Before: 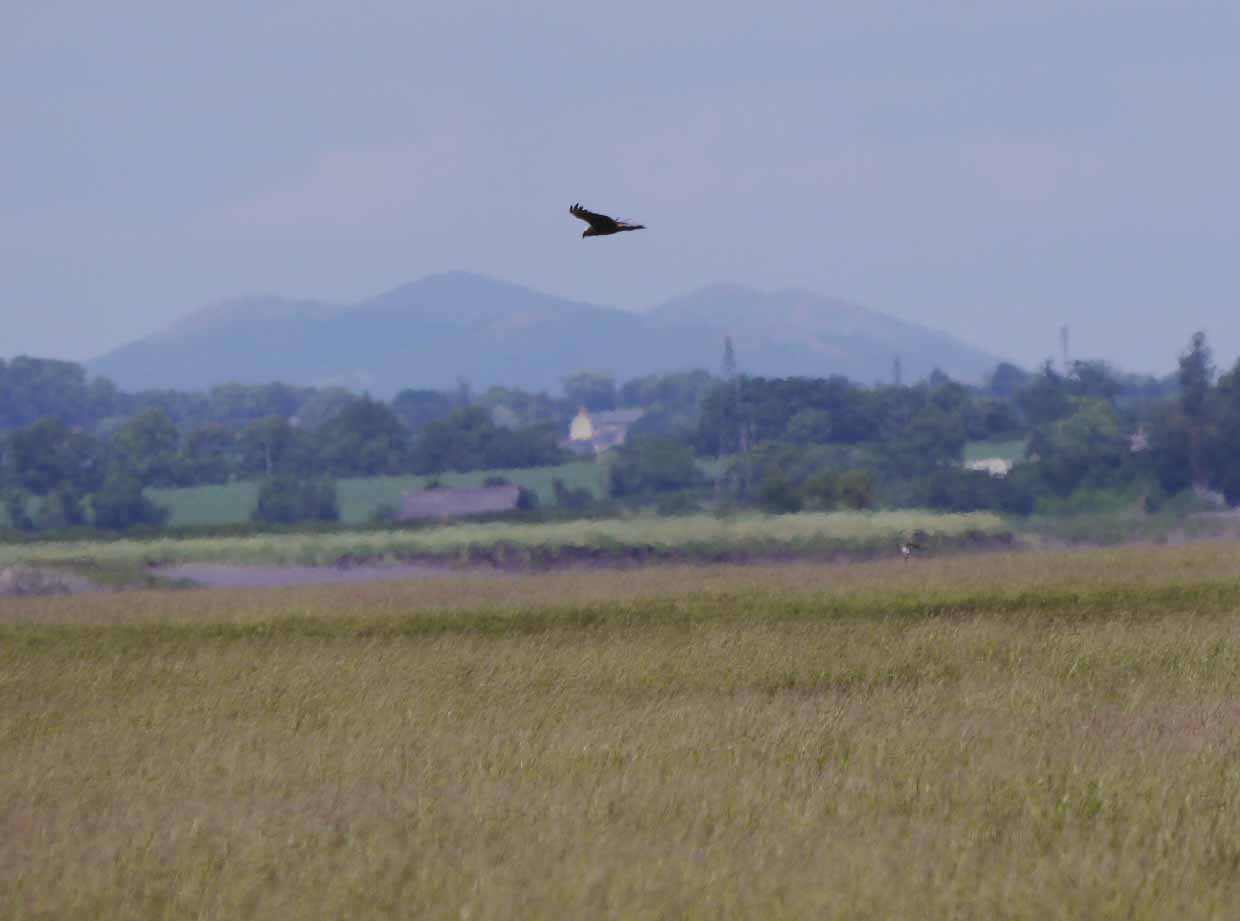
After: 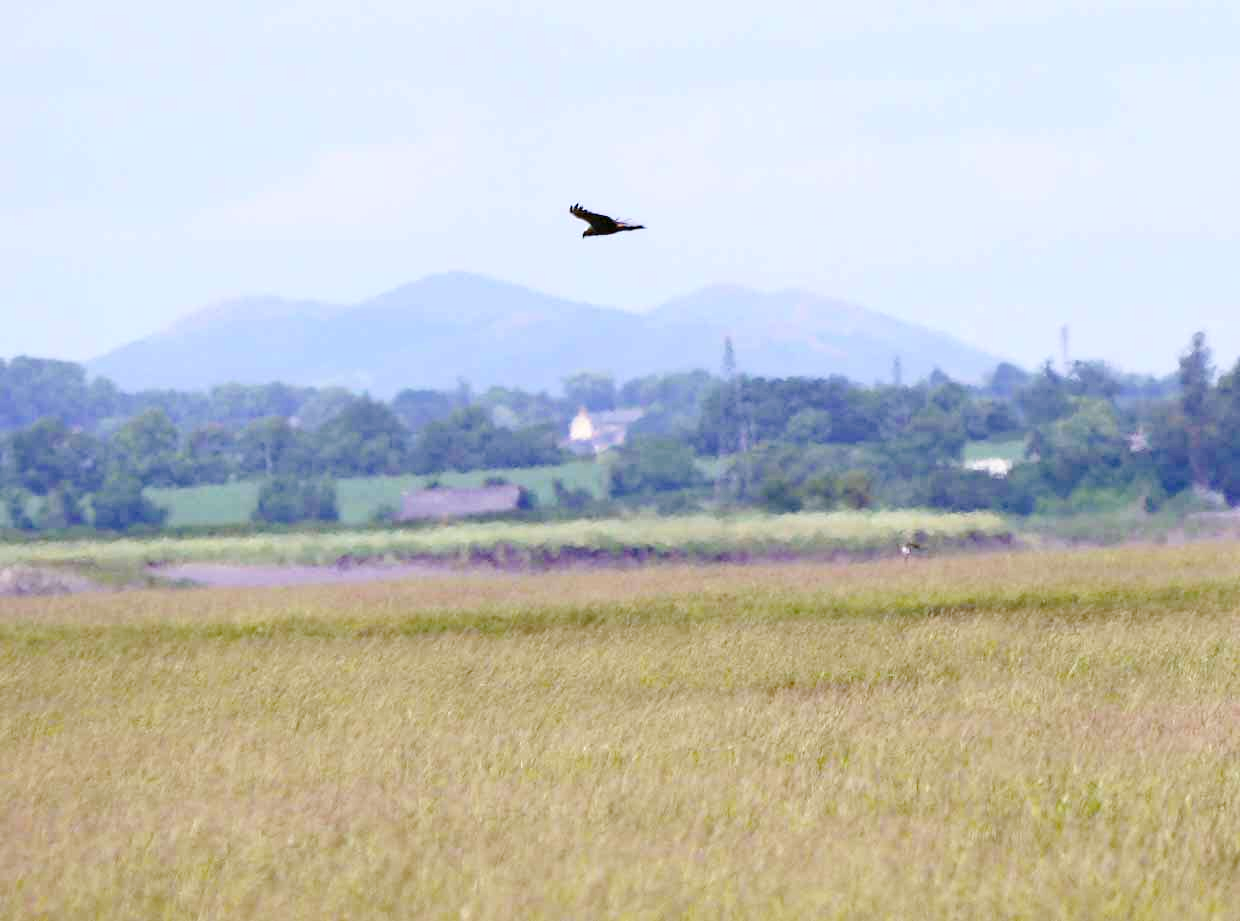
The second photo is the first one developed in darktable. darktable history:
haze removal: compatibility mode true, adaptive false
tone curve: curves: ch0 [(0, 0) (0.105, 0.068) (0.181, 0.14) (0.28, 0.259) (0.384, 0.404) (0.485, 0.531) (0.638, 0.681) (0.87, 0.883) (1, 0.977)]; ch1 [(0, 0) (0.161, 0.092) (0.35, 0.33) (0.379, 0.401) (0.456, 0.469) (0.501, 0.499) (0.516, 0.524) (0.562, 0.569) (0.635, 0.646) (1, 1)]; ch2 [(0, 0) (0.371, 0.362) (0.437, 0.437) (0.5, 0.5) (0.53, 0.524) (0.56, 0.561) (0.622, 0.606) (1, 1)], preserve colors none
exposure: black level correction 0, exposure 1.199 EV, compensate highlight preservation false
